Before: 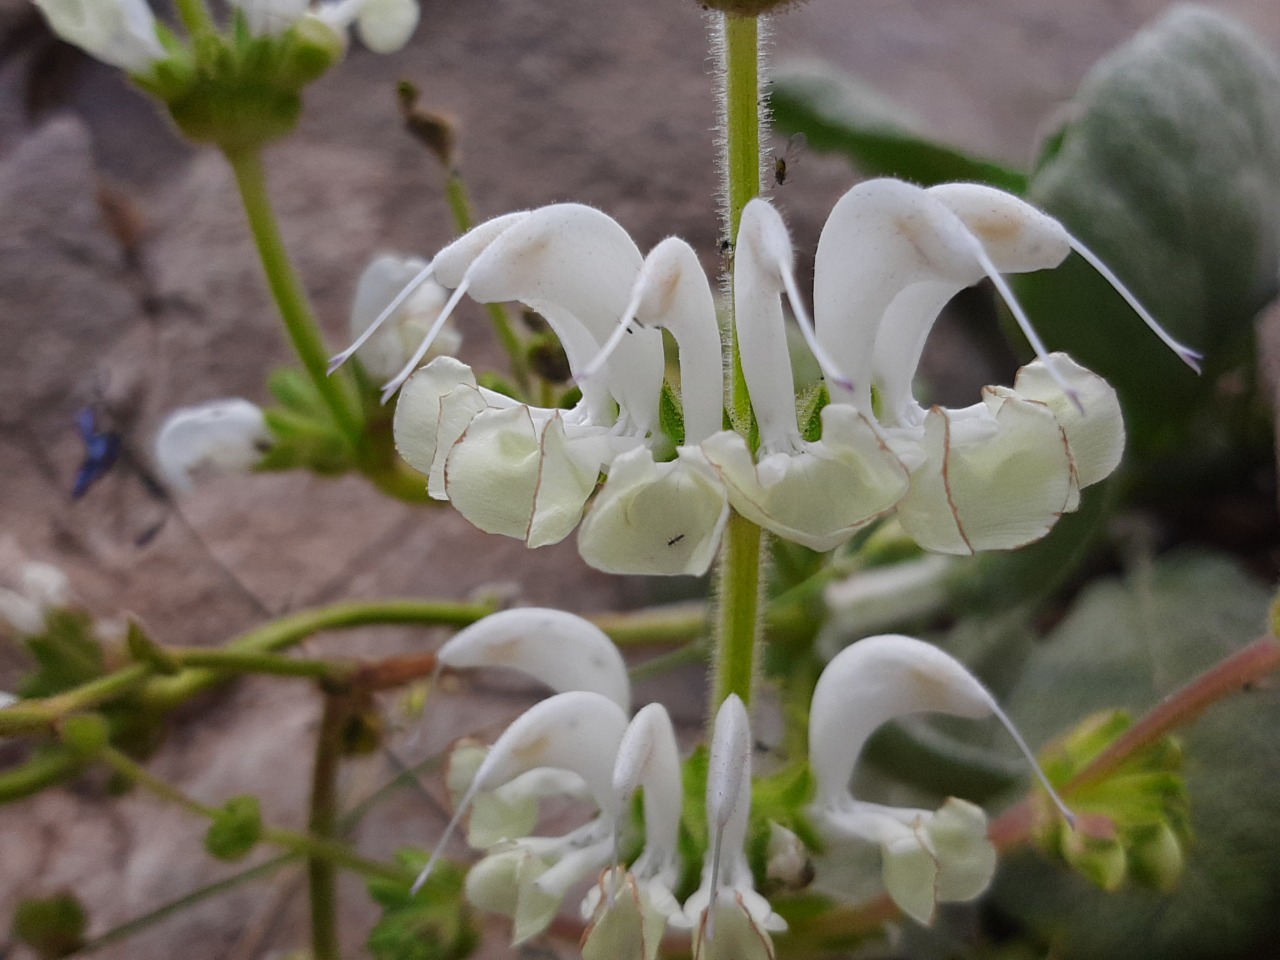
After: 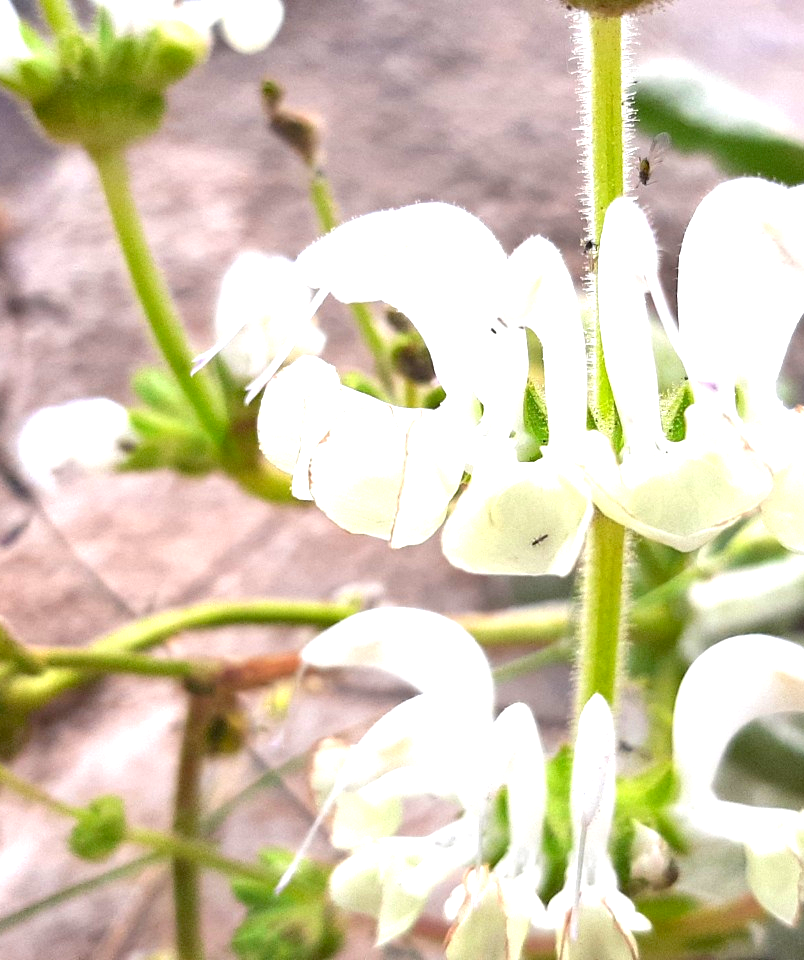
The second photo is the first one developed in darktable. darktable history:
crop: left 10.644%, right 26.528%
color balance rgb: saturation formula JzAzBz (2021)
exposure: black level correction 0.001, exposure 2 EV, compensate highlight preservation false
